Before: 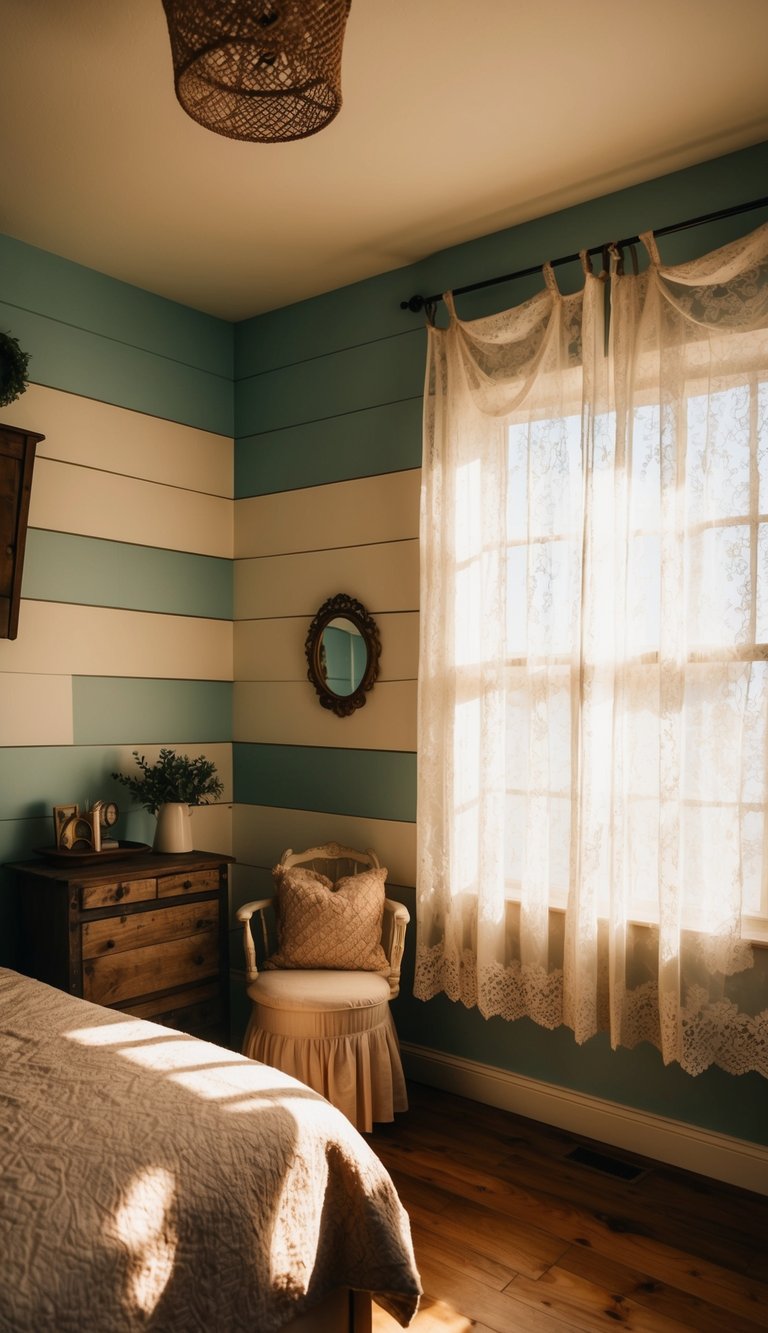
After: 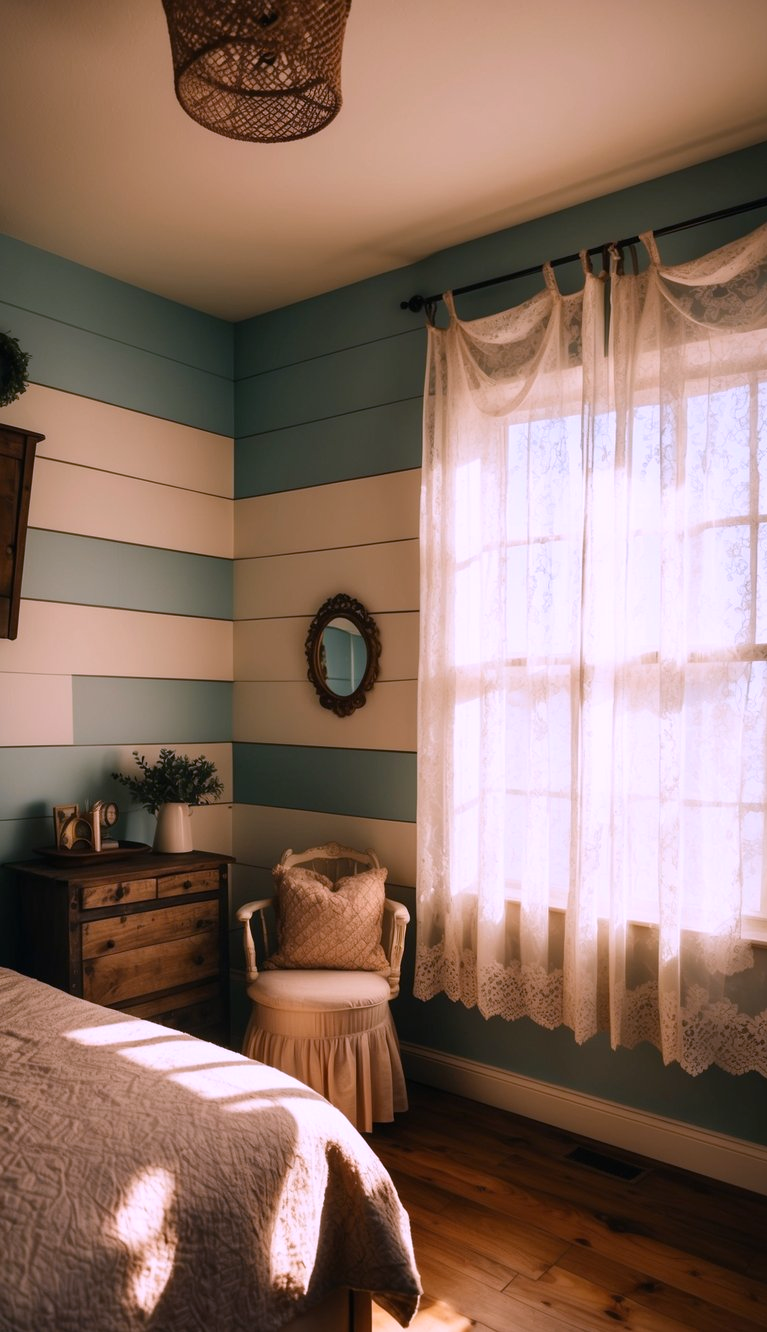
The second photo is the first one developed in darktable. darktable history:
white balance: red 1.042, blue 1.17
